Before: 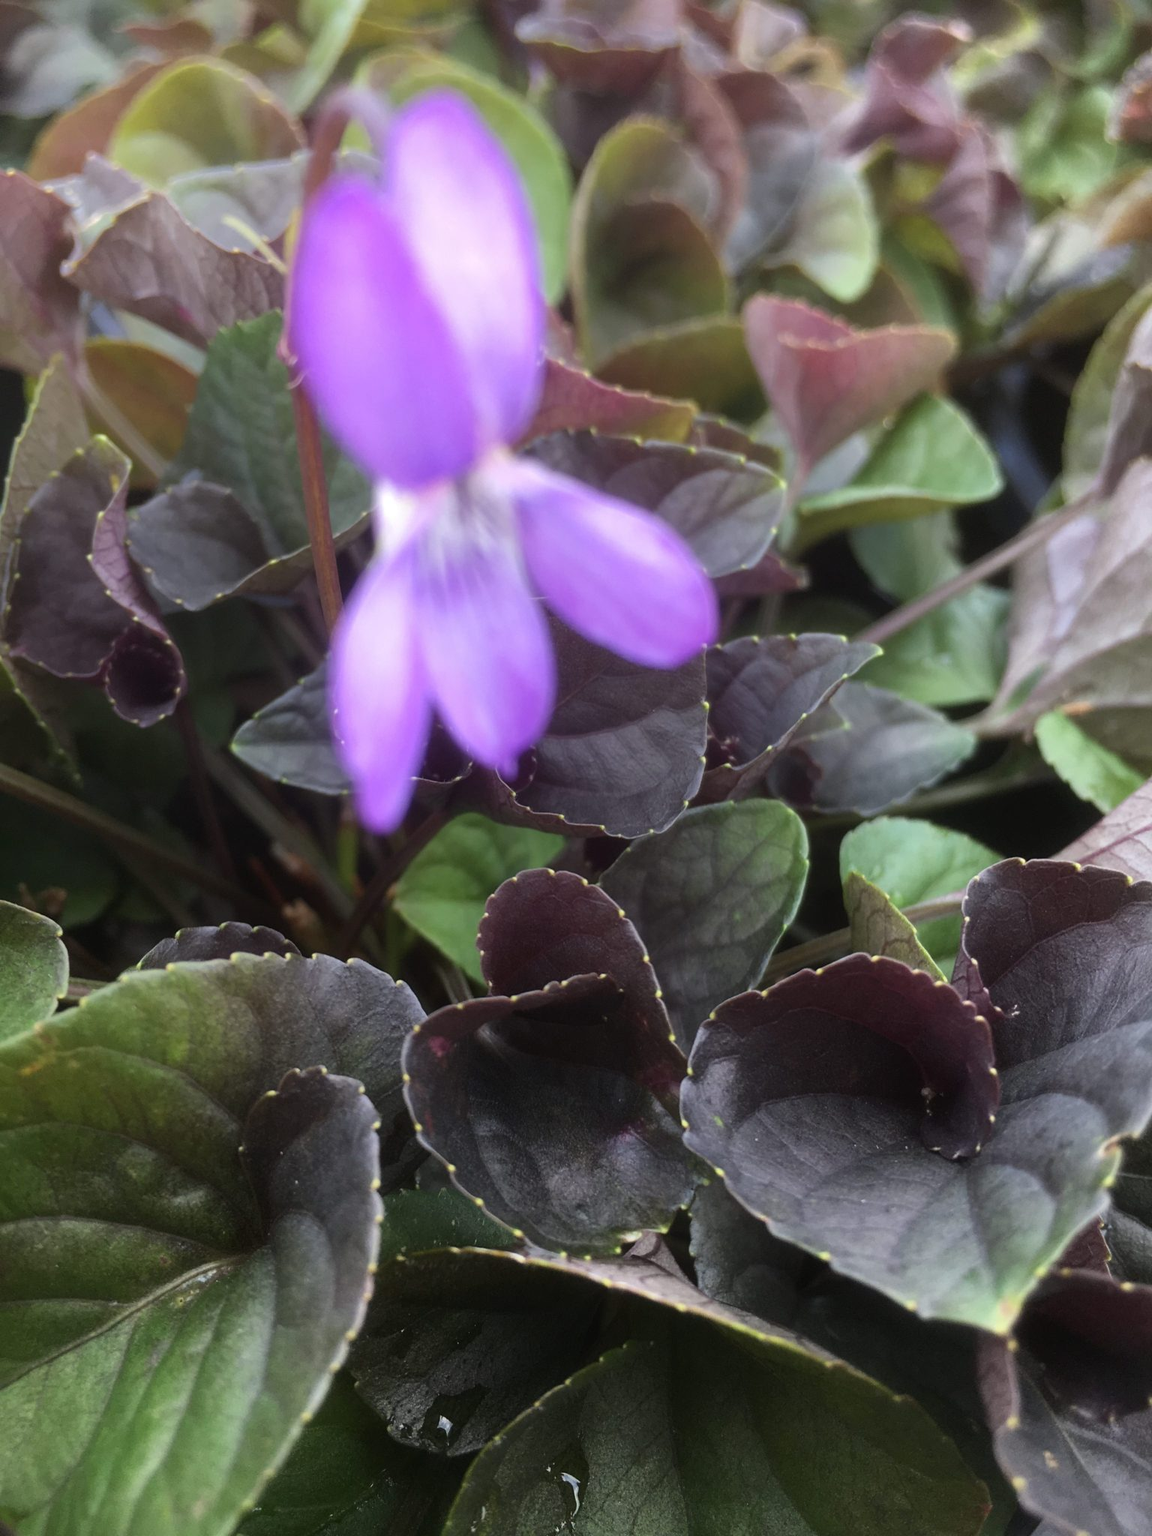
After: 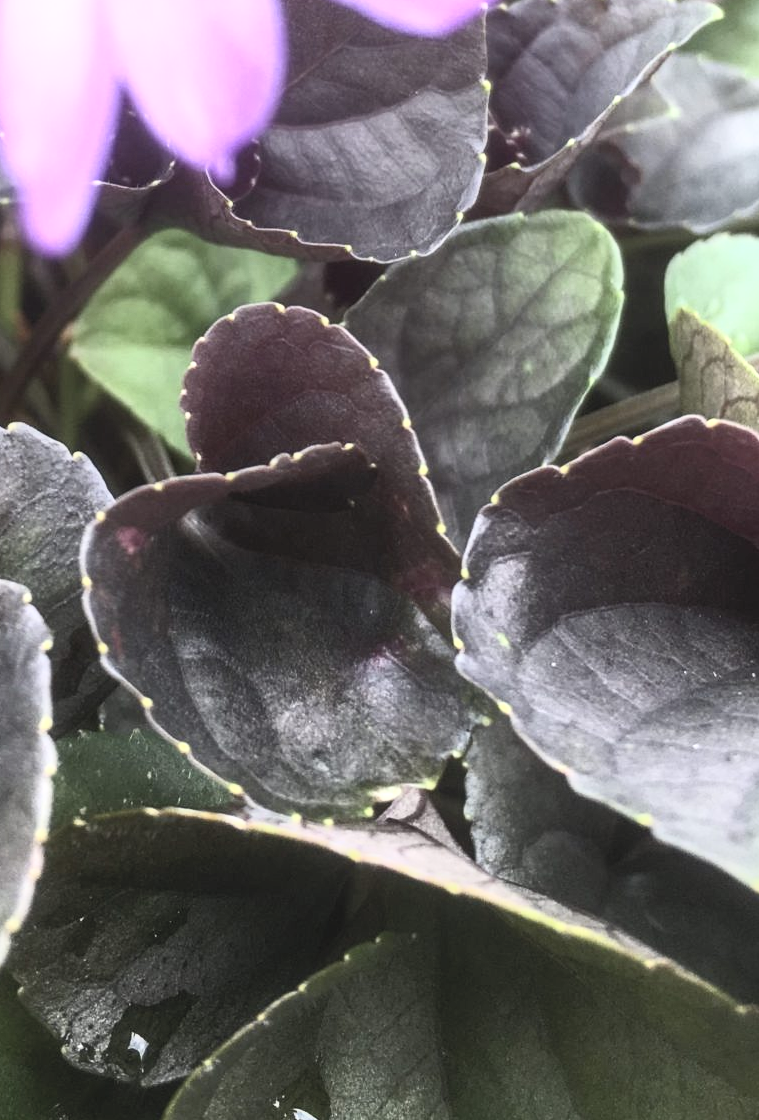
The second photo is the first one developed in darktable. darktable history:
crop: left 29.672%, top 41.786%, right 20.851%, bottom 3.487%
local contrast: on, module defaults
contrast brightness saturation: contrast 0.43, brightness 0.56, saturation -0.19
exposure: exposure 0.3 EV, compensate highlight preservation false
